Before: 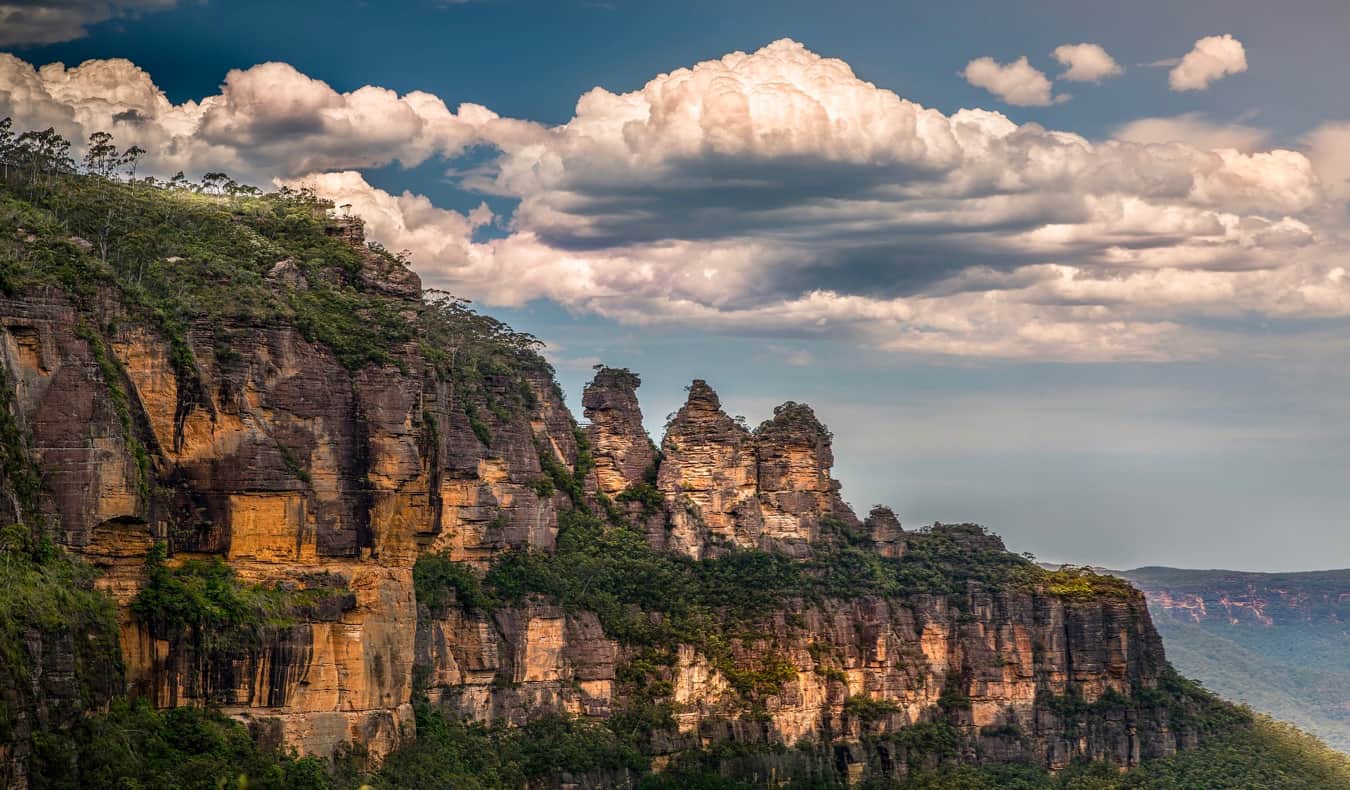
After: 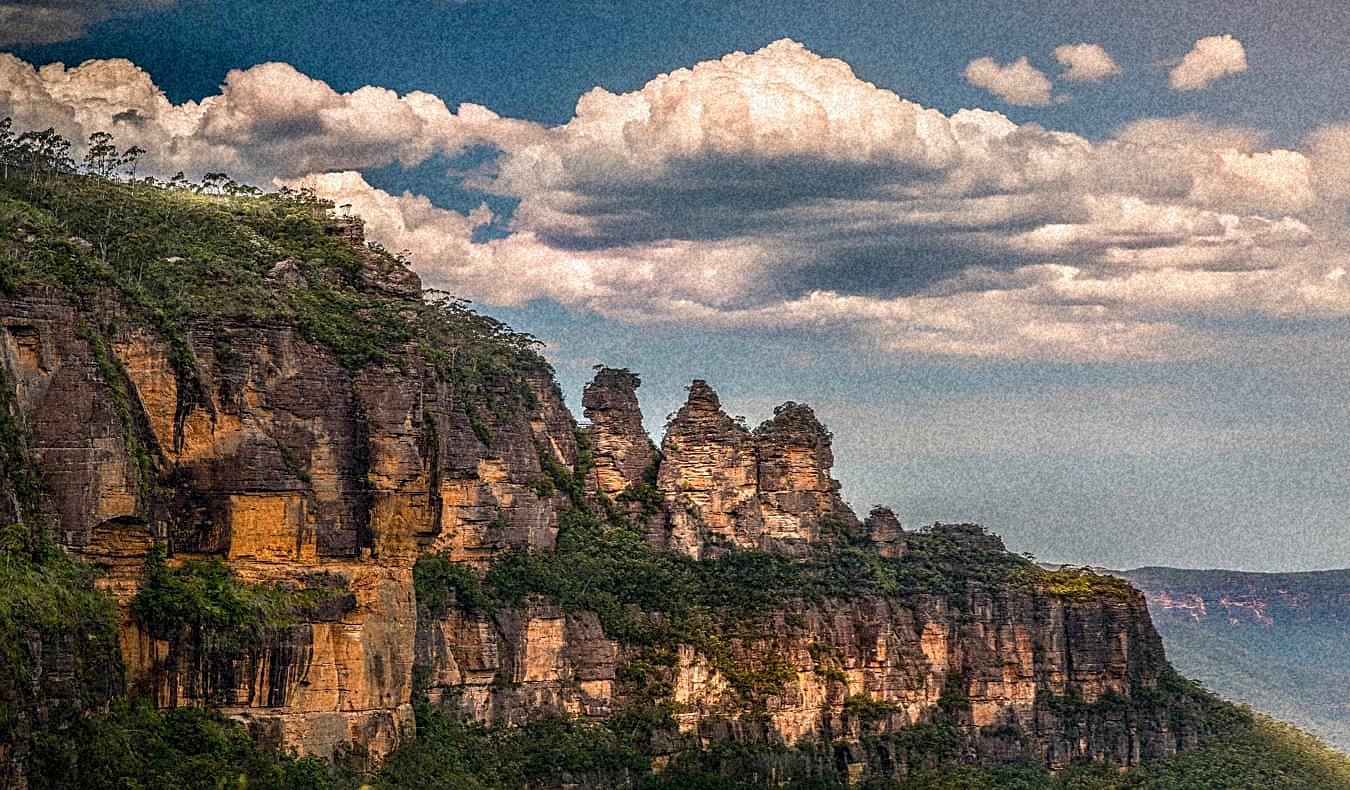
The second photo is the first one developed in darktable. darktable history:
grain: coarseness 46.9 ISO, strength 50.21%, mid-tones bias 0%
sharpen: on, module defaults
